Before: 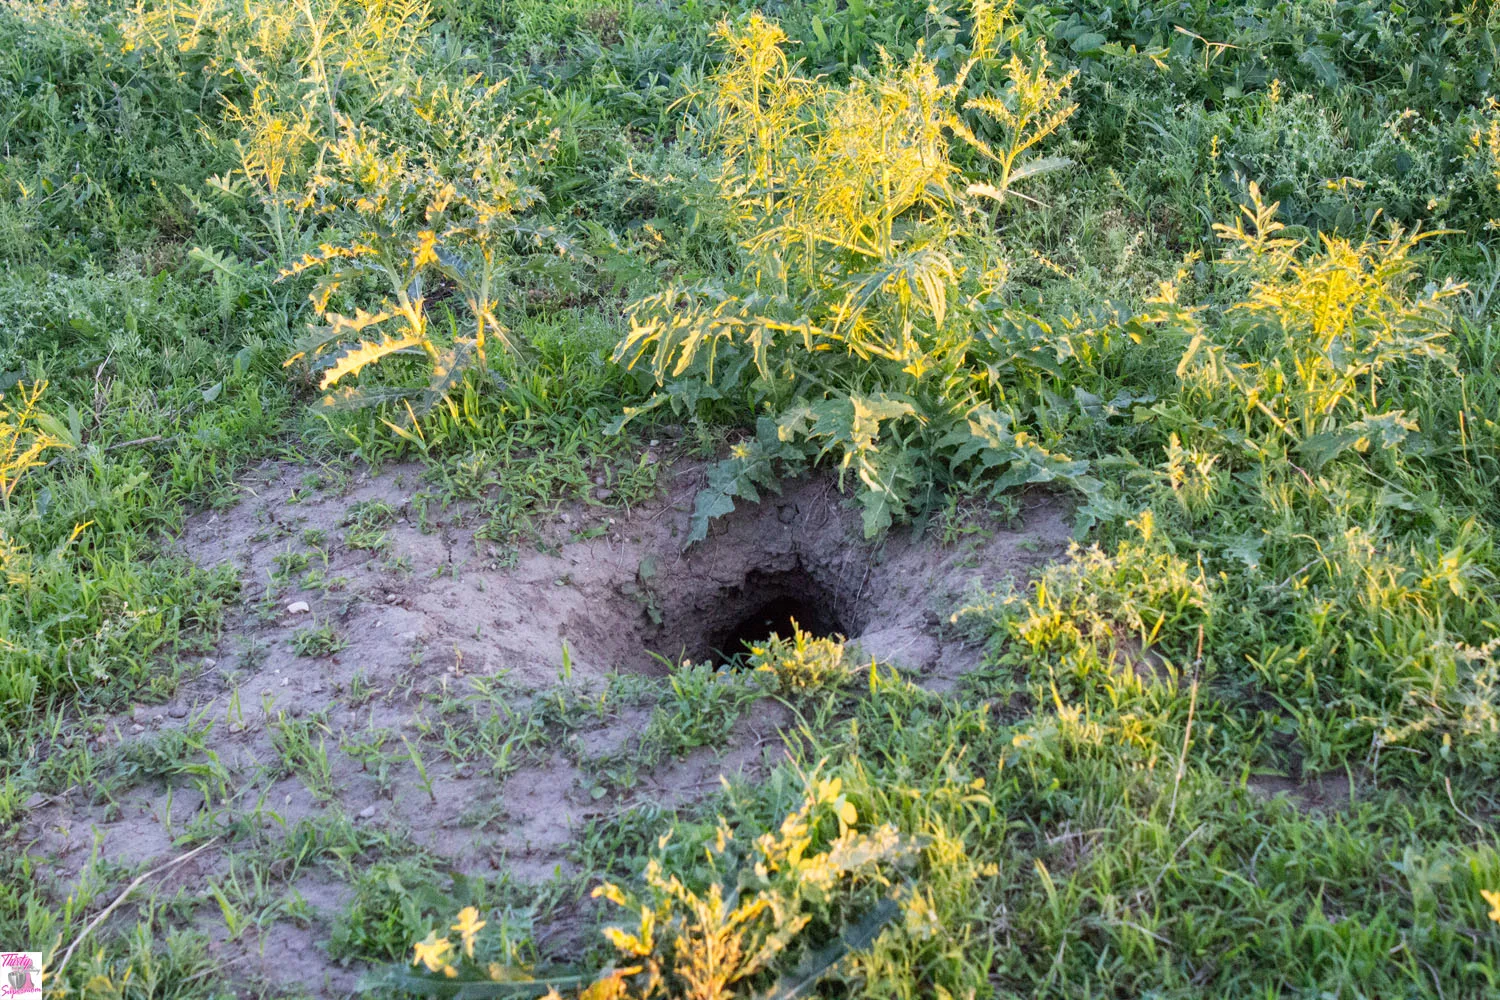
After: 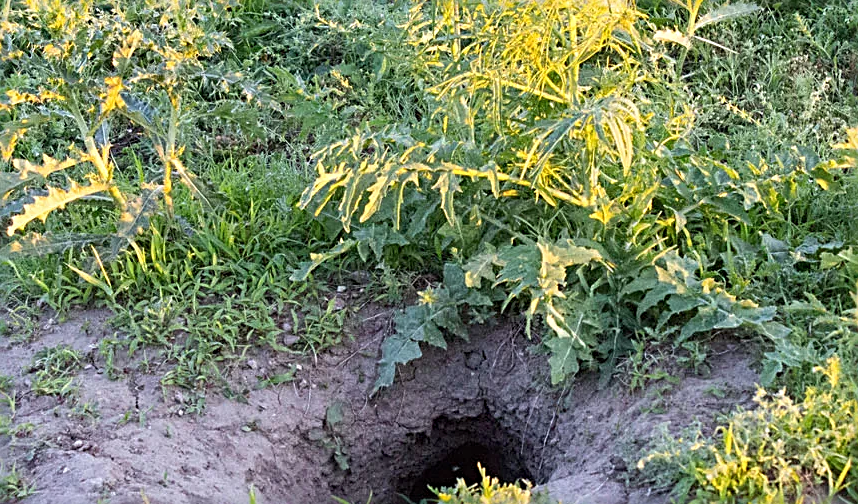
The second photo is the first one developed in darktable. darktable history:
sharpen: radius 2.817, amount 0.715
crop: left 20.932%, top 15.471%, right 21.848%, bottom 34.081%
